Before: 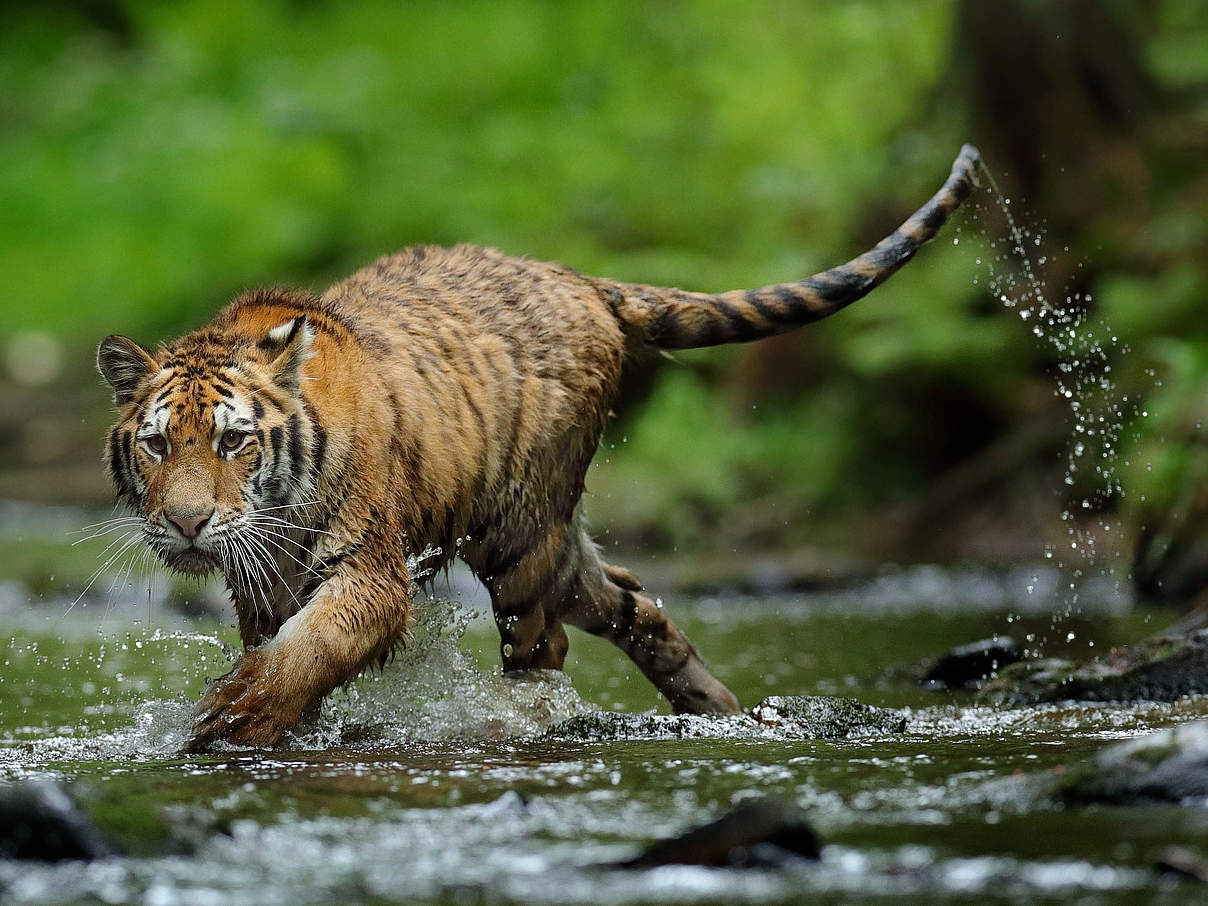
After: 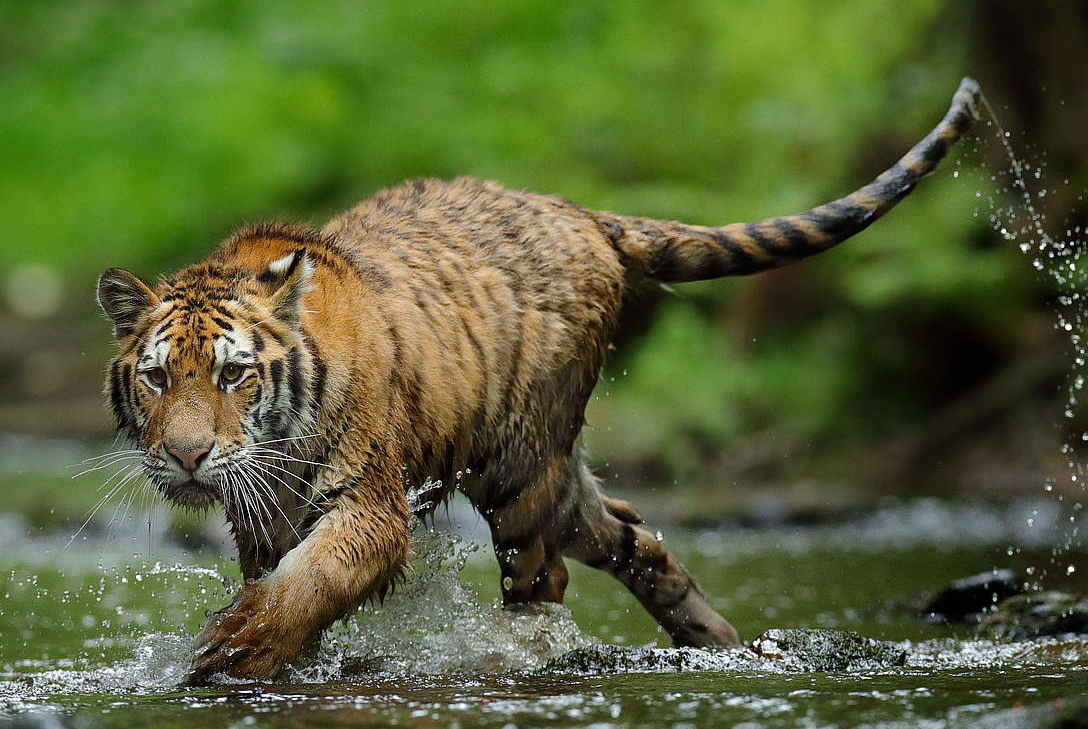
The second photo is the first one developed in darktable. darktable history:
crop: top 7.414%, right 9.907%, bottom 12.071%
